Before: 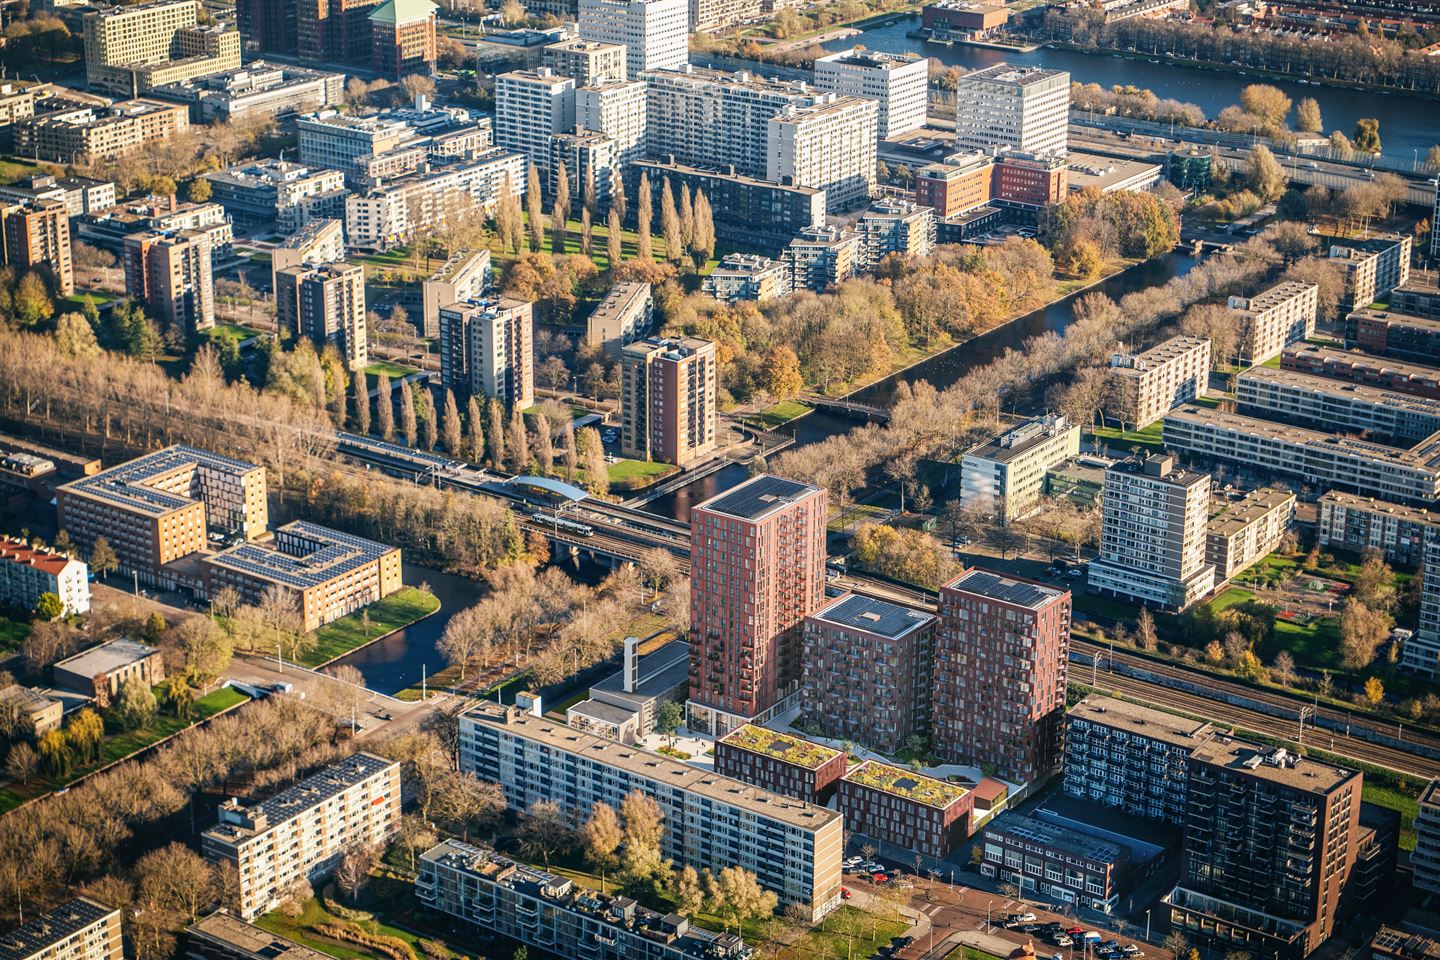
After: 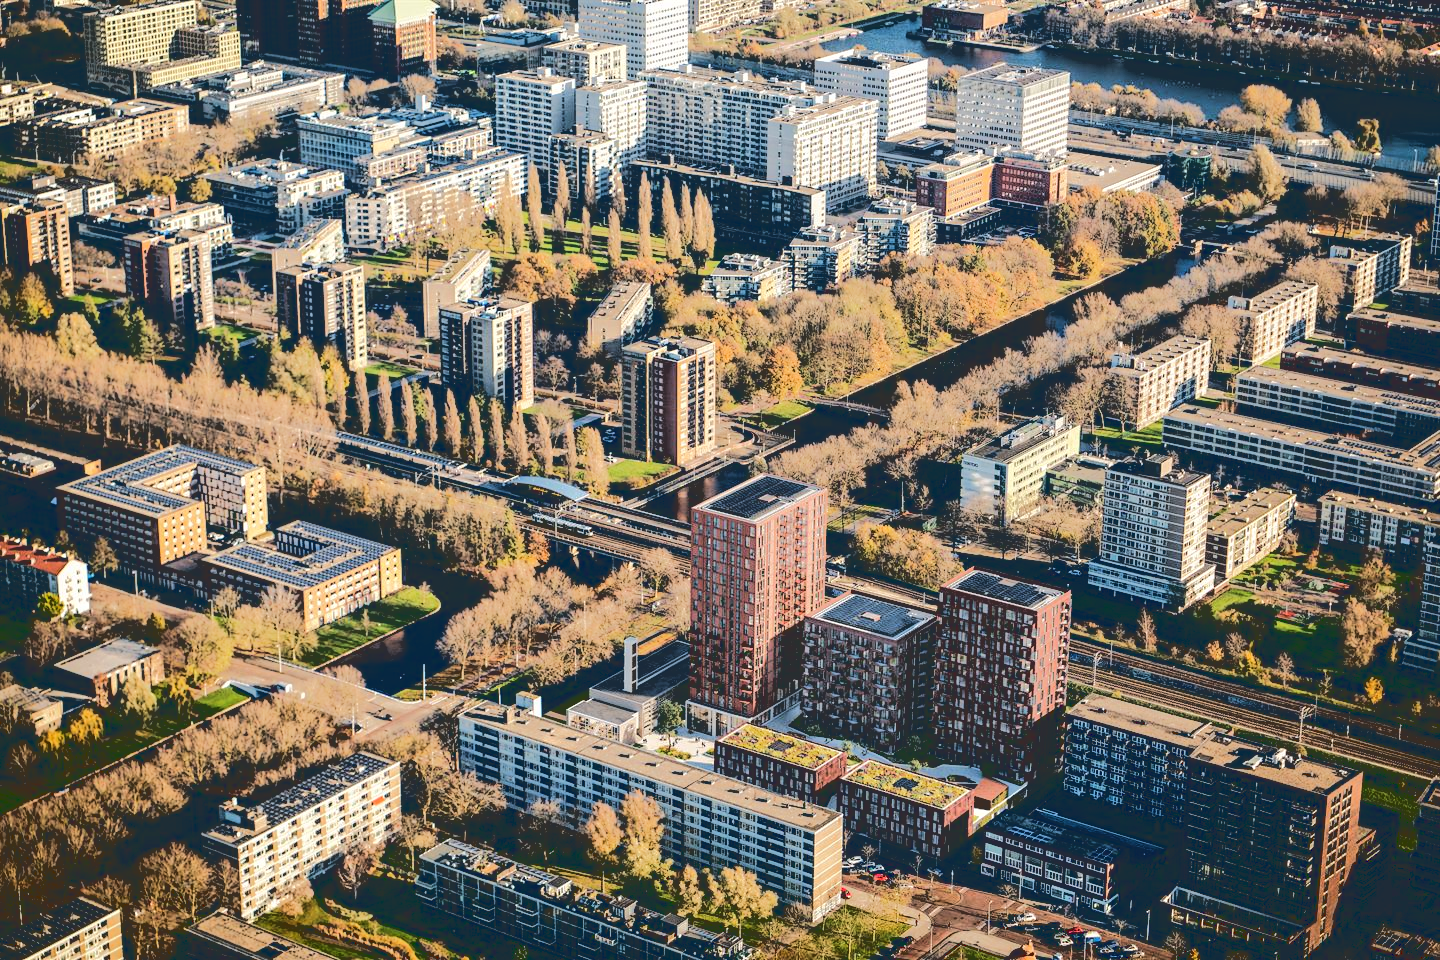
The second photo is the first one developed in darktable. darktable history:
base curve: curves: ch0 [(0.065, 0.026) (0.236, 0.358) (0.53, 0.546) (0.777, 0.841) (0.924, 0.992)], preserve colors average RGB
